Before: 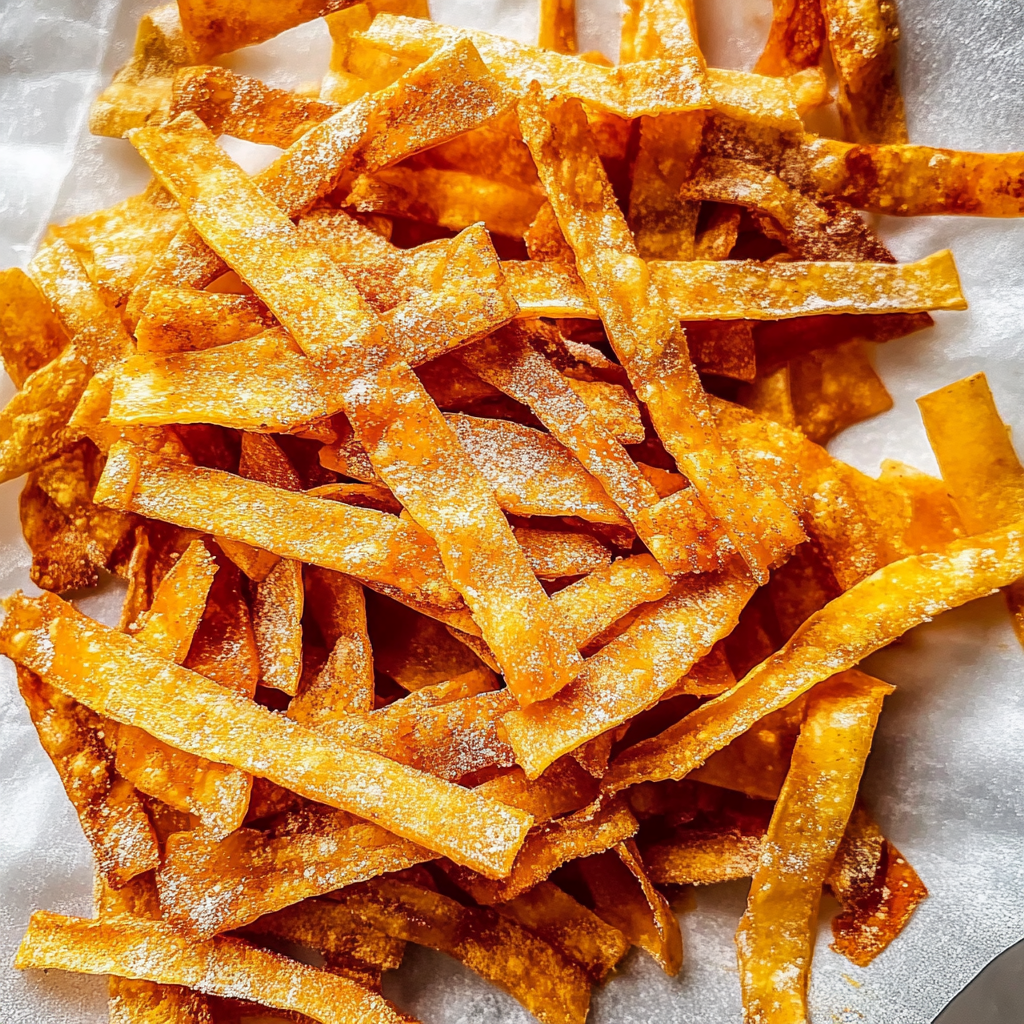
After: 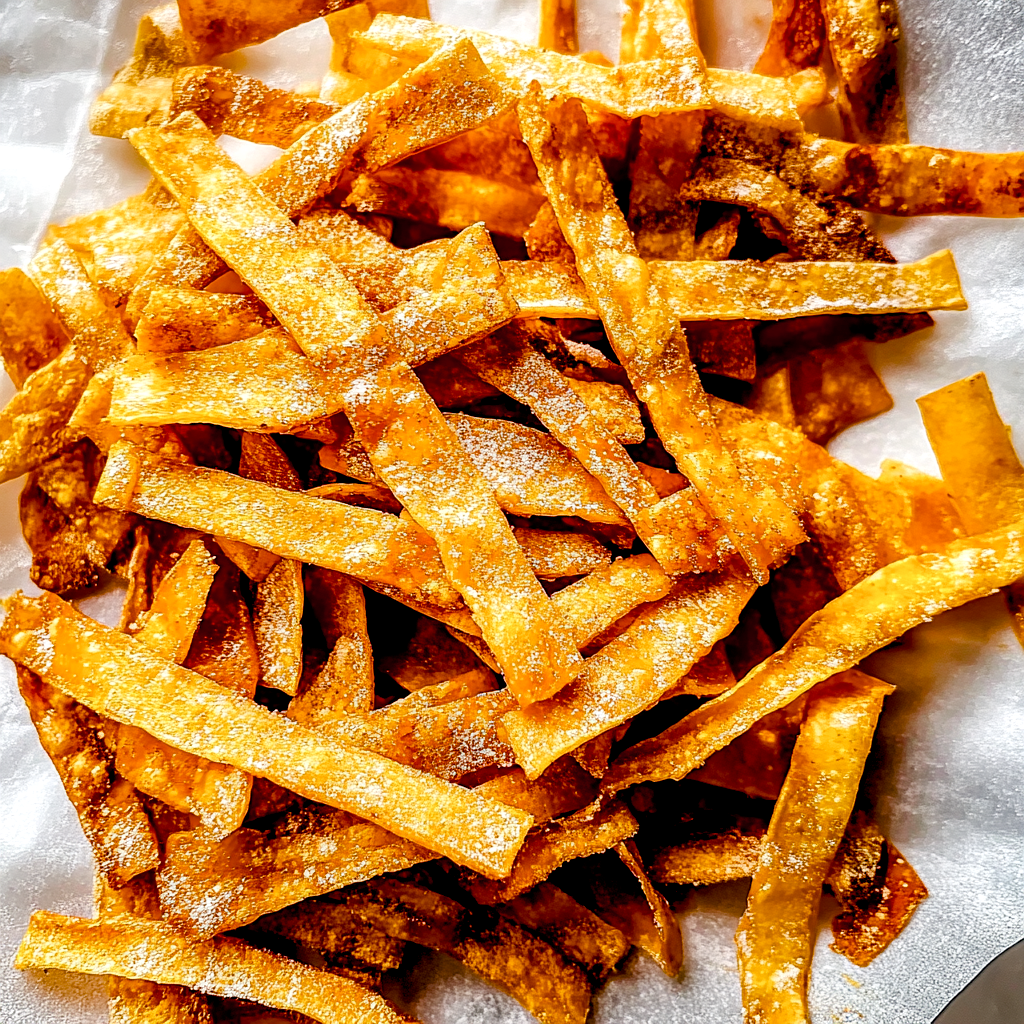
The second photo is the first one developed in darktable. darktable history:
exposure: black level correction 0.005, exposure 0.001 EV, compensate highlight preservation false
color balance rgb: shadows lift › luminance -9.41%, highlights gain › luminance 17.6%, global offset › luminance -1.45%, perceptual saturation grading › highlights -17.77%, perceptual saturation grading › mid-tones 33.1%, perceptual saturation grading › shadows 50.52%, global vibrance 24.22%
